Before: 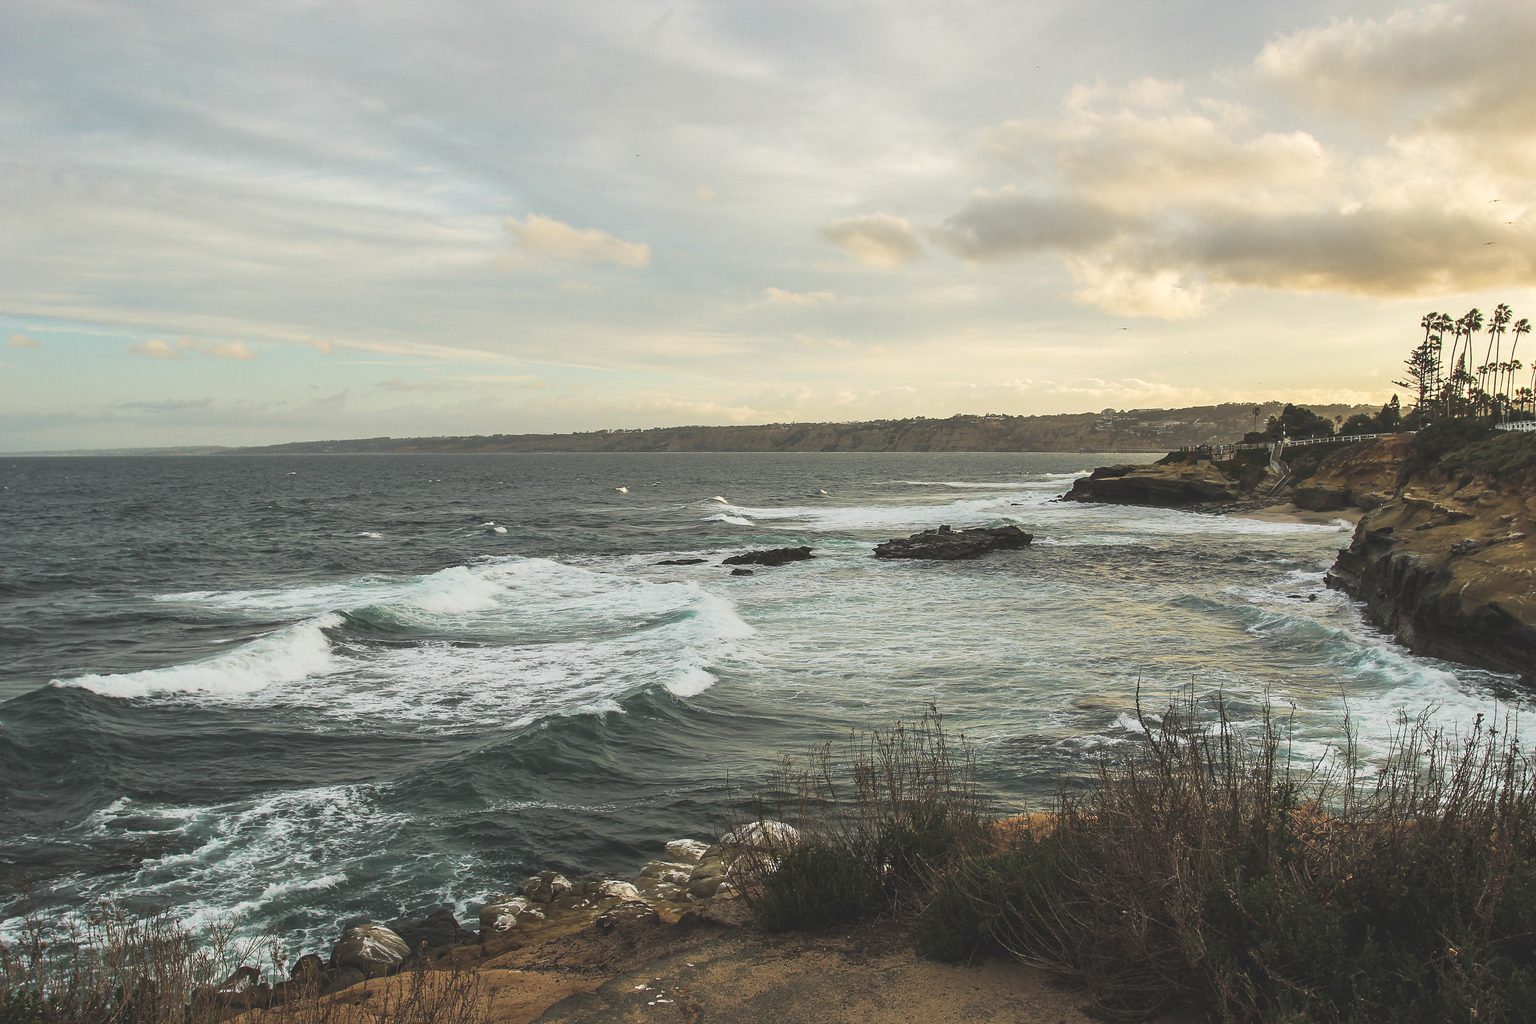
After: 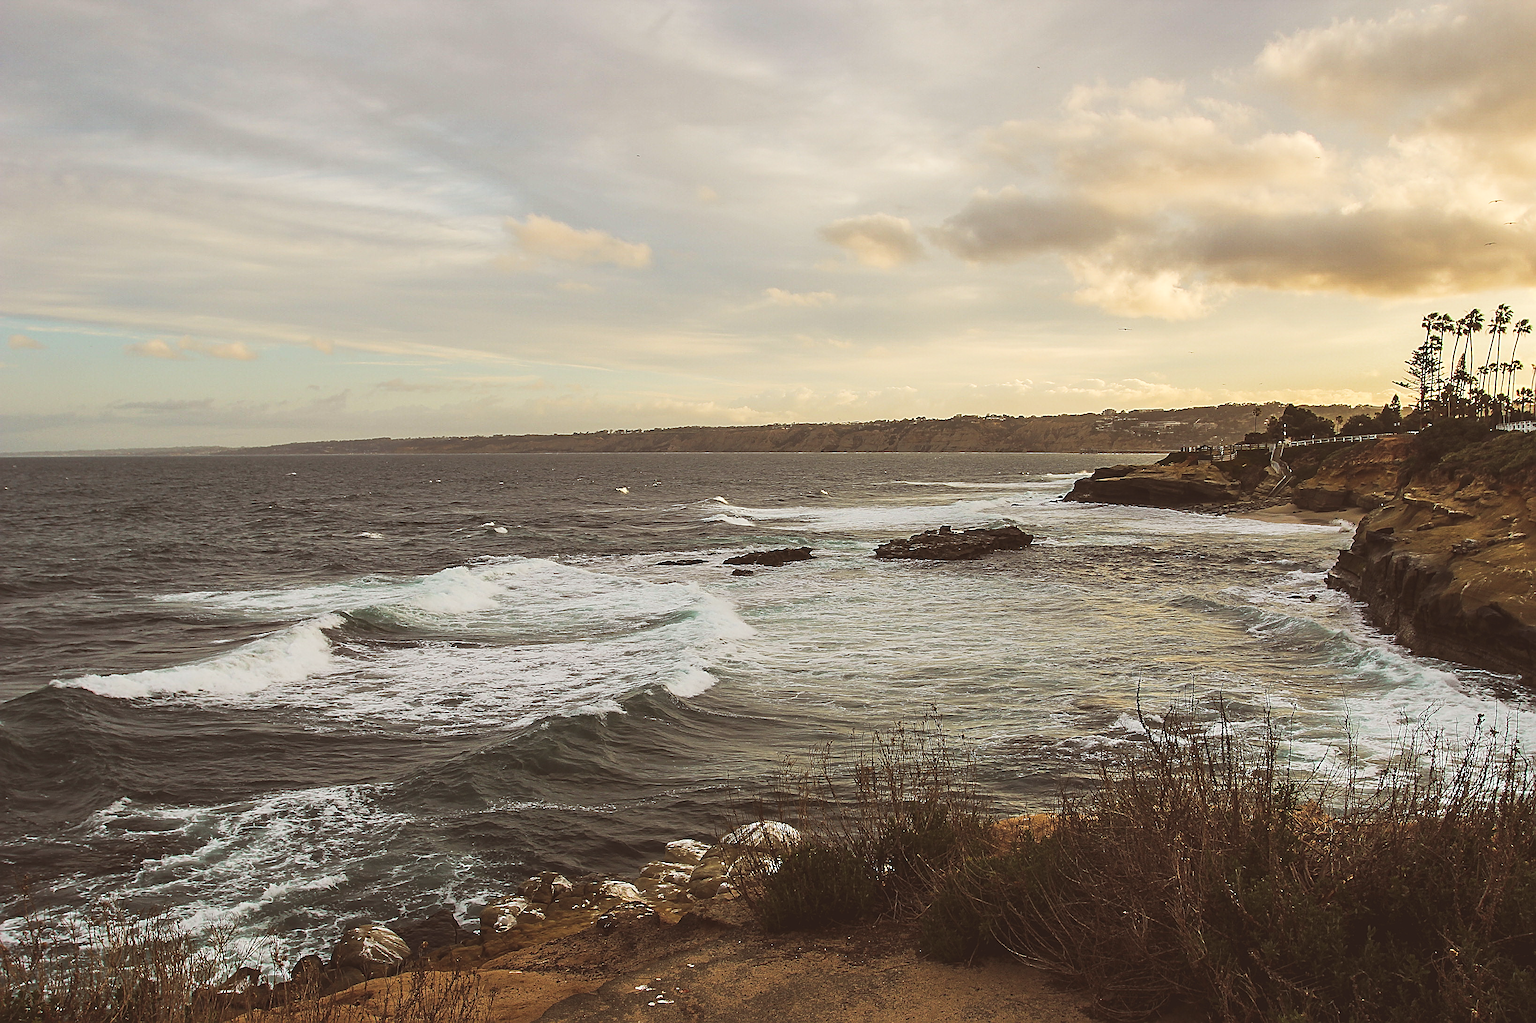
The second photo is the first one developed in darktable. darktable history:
rgb levels: mode RGB, independent channels, levels [[0, 0.5, 1], [0, 0.521, 1], [0, 0.536, 1]]
sharpen: radius 2.543, amount 0.636
